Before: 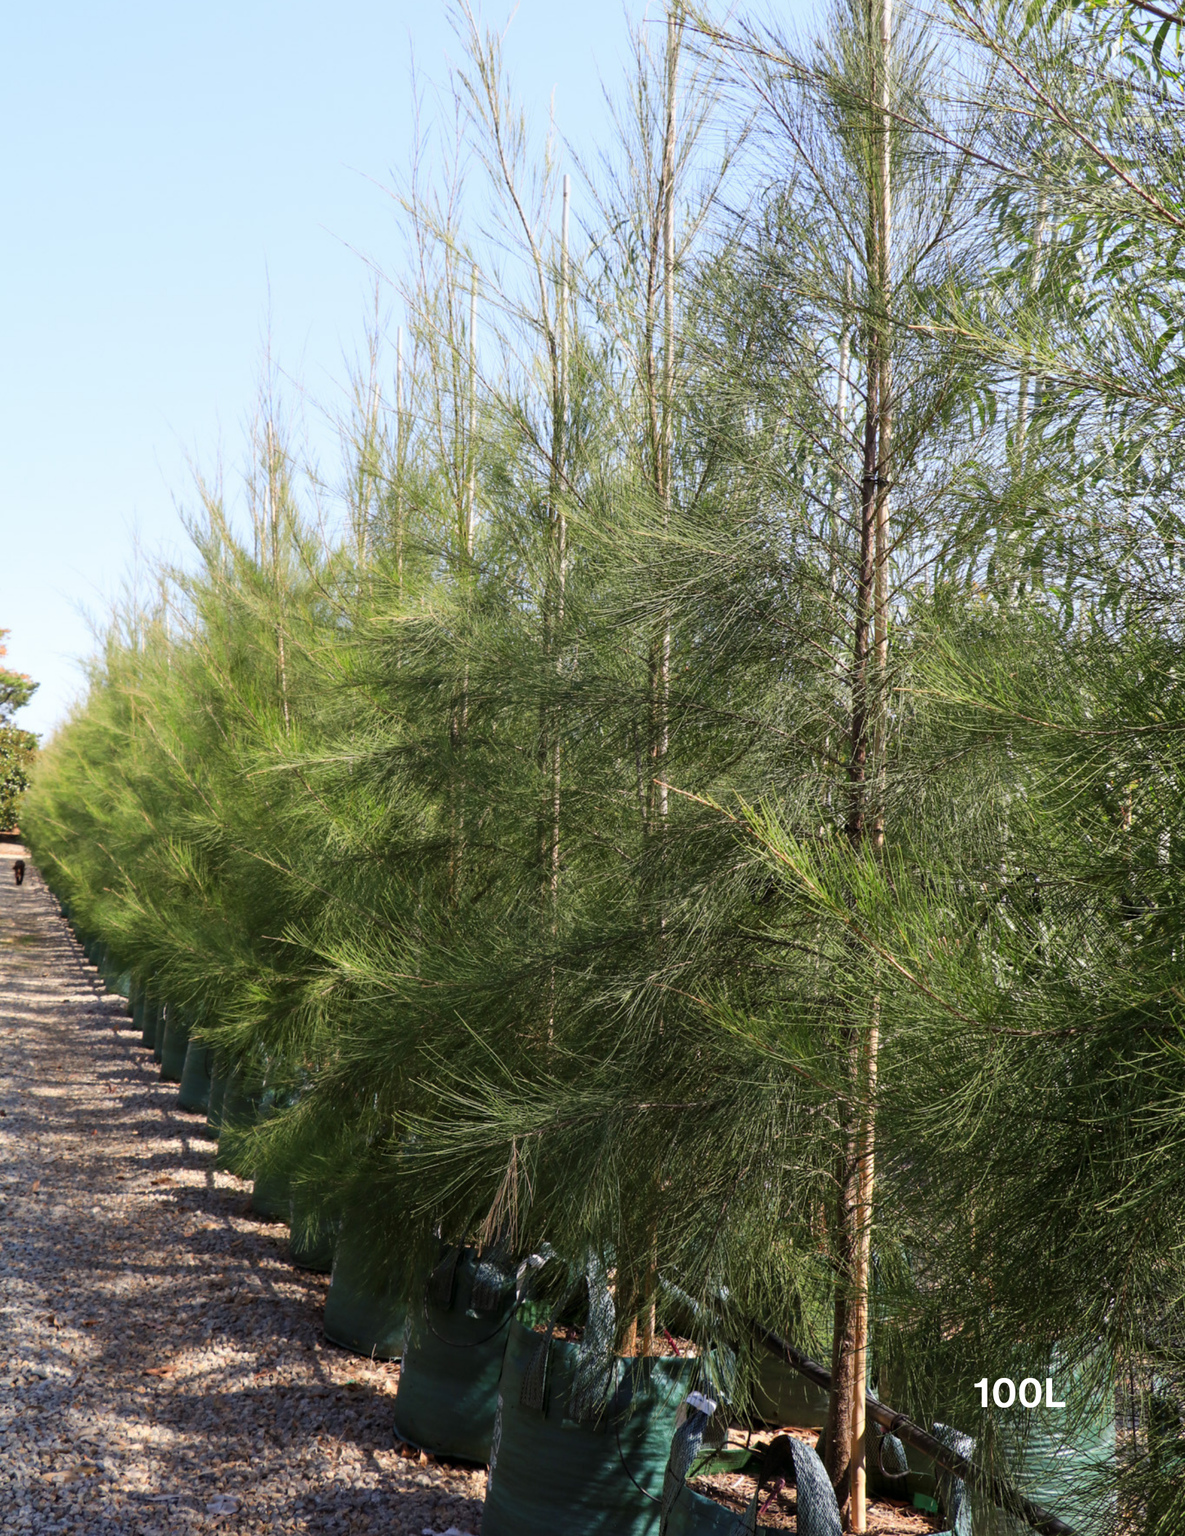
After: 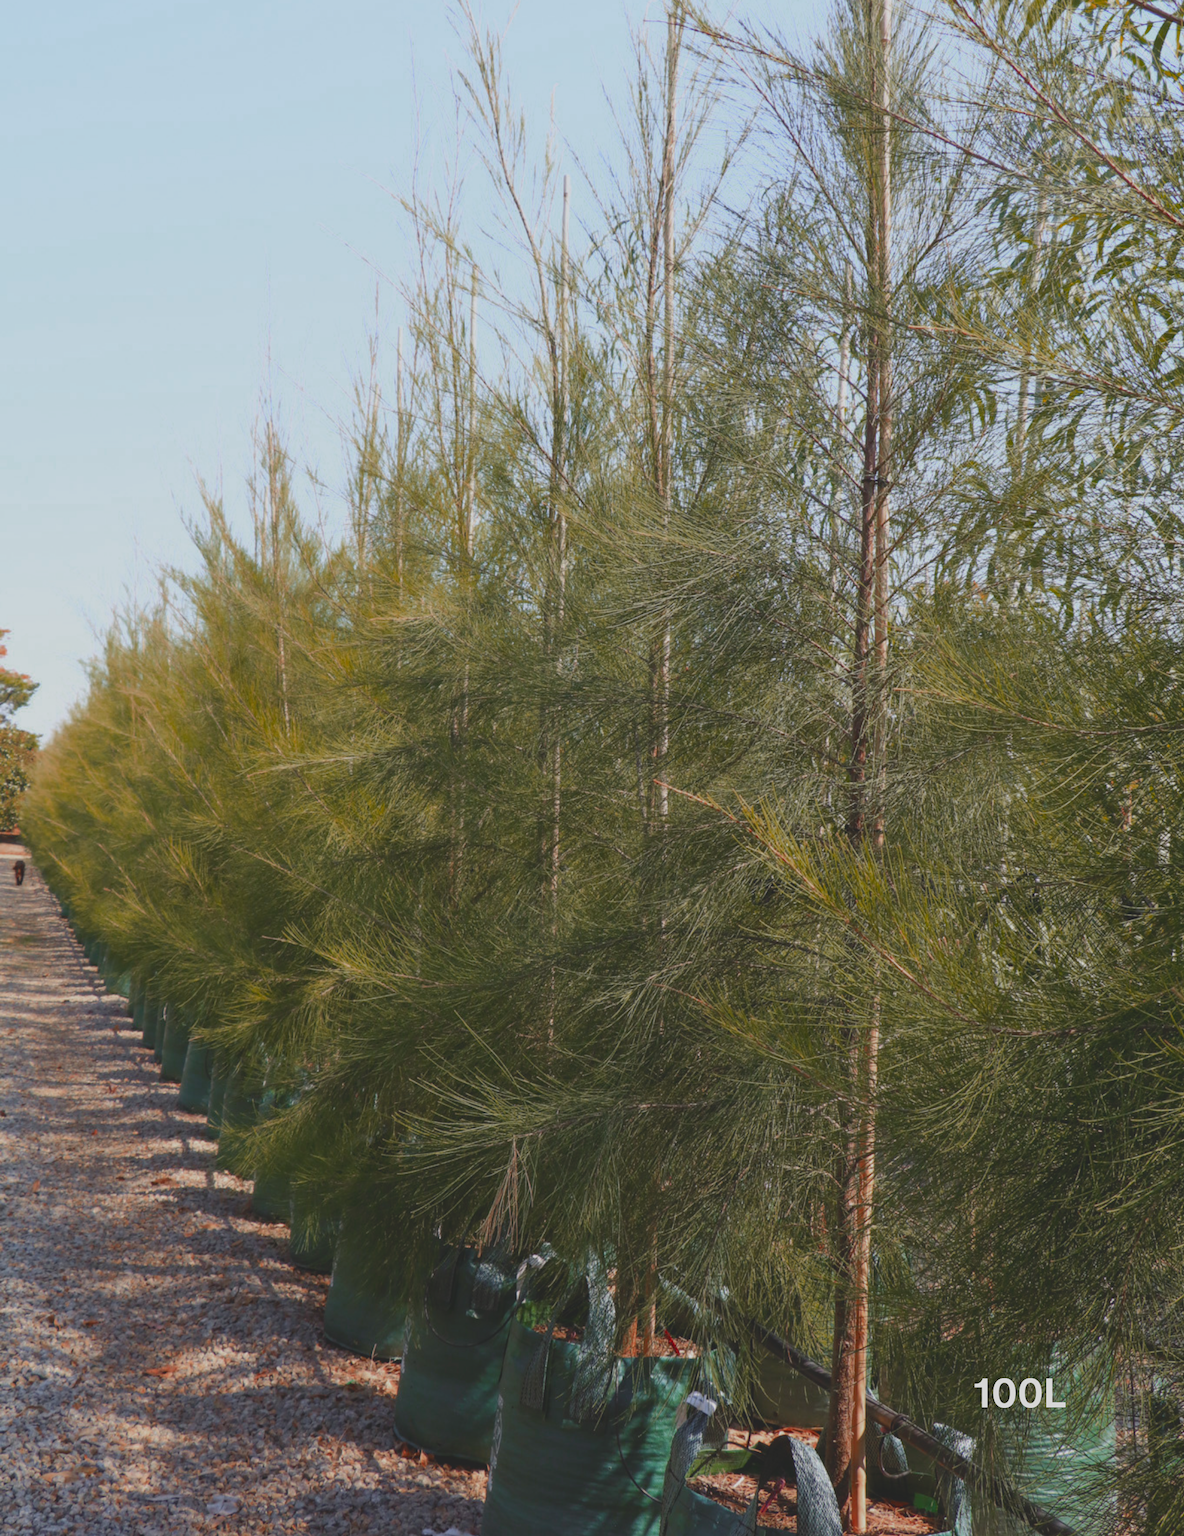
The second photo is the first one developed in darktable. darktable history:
contrast brightness saturation: contrast -0.28
color zones: curves: ch0 [(0, 0.299) (0.25, 0.383) (0.456, 0.352) (0.736, 0.571)]; ch1 [(0, 0.63) (0.151, 0.568) (0.254, 0.416) (0.47, 0.558) (0.732, 0.37) (0.909, 0.492)]; ch2 [(0.004, 0.604) (0.158, 0.443) (0.257, 0.403) (0.761, 0.468)]
